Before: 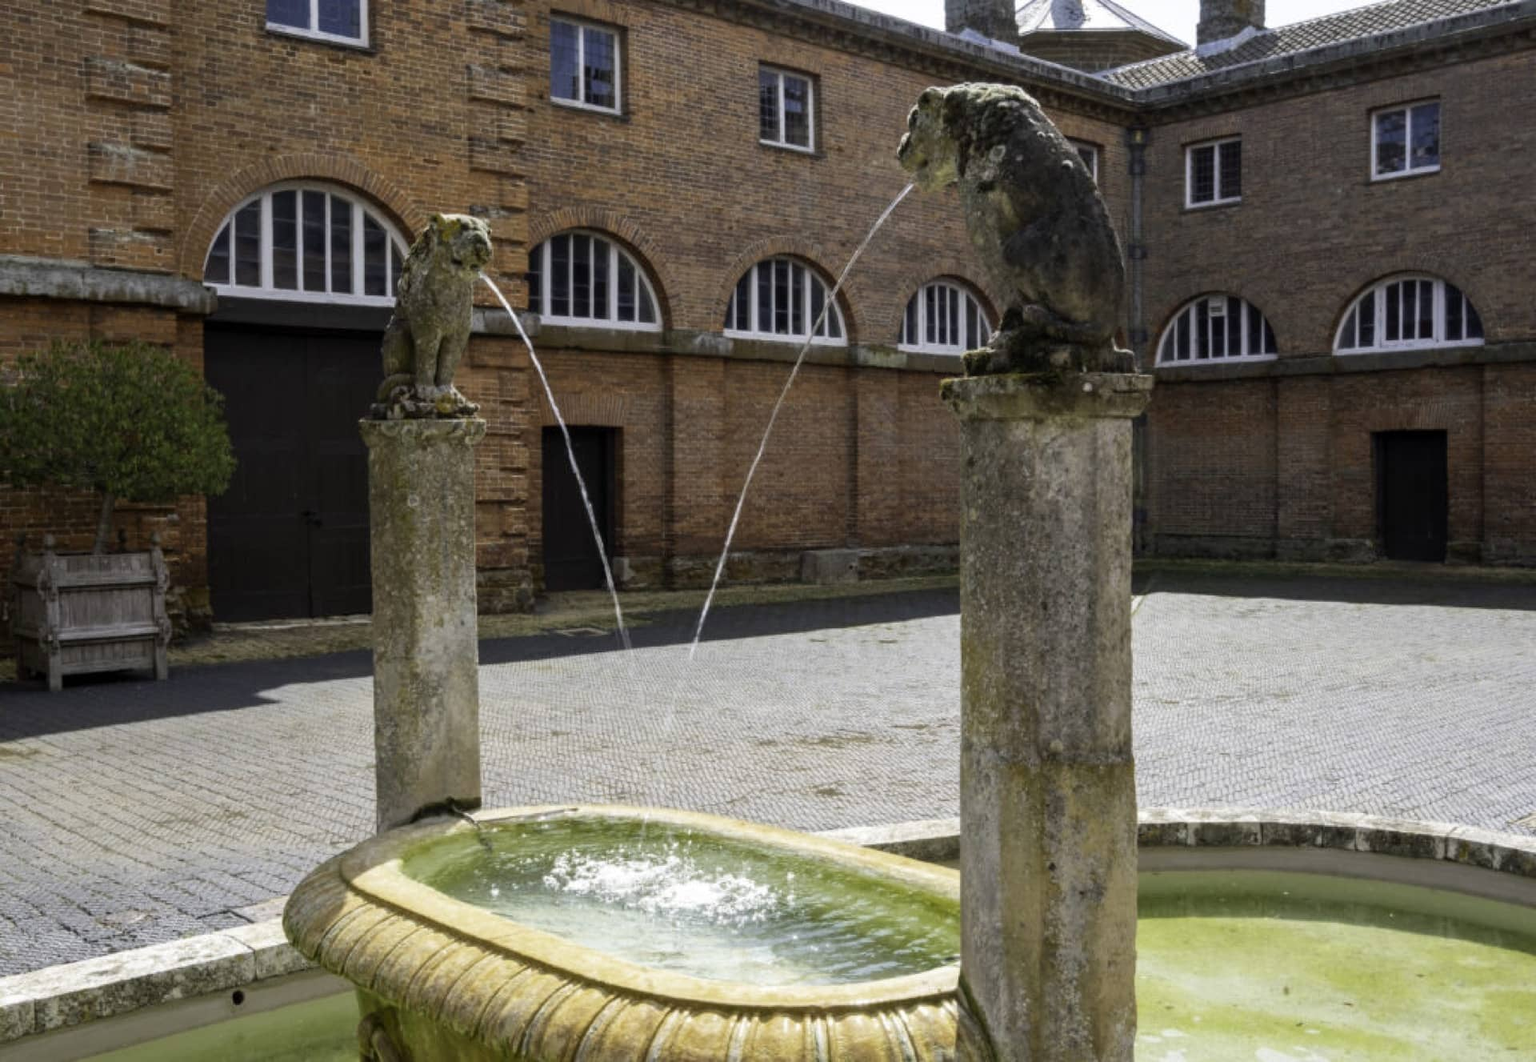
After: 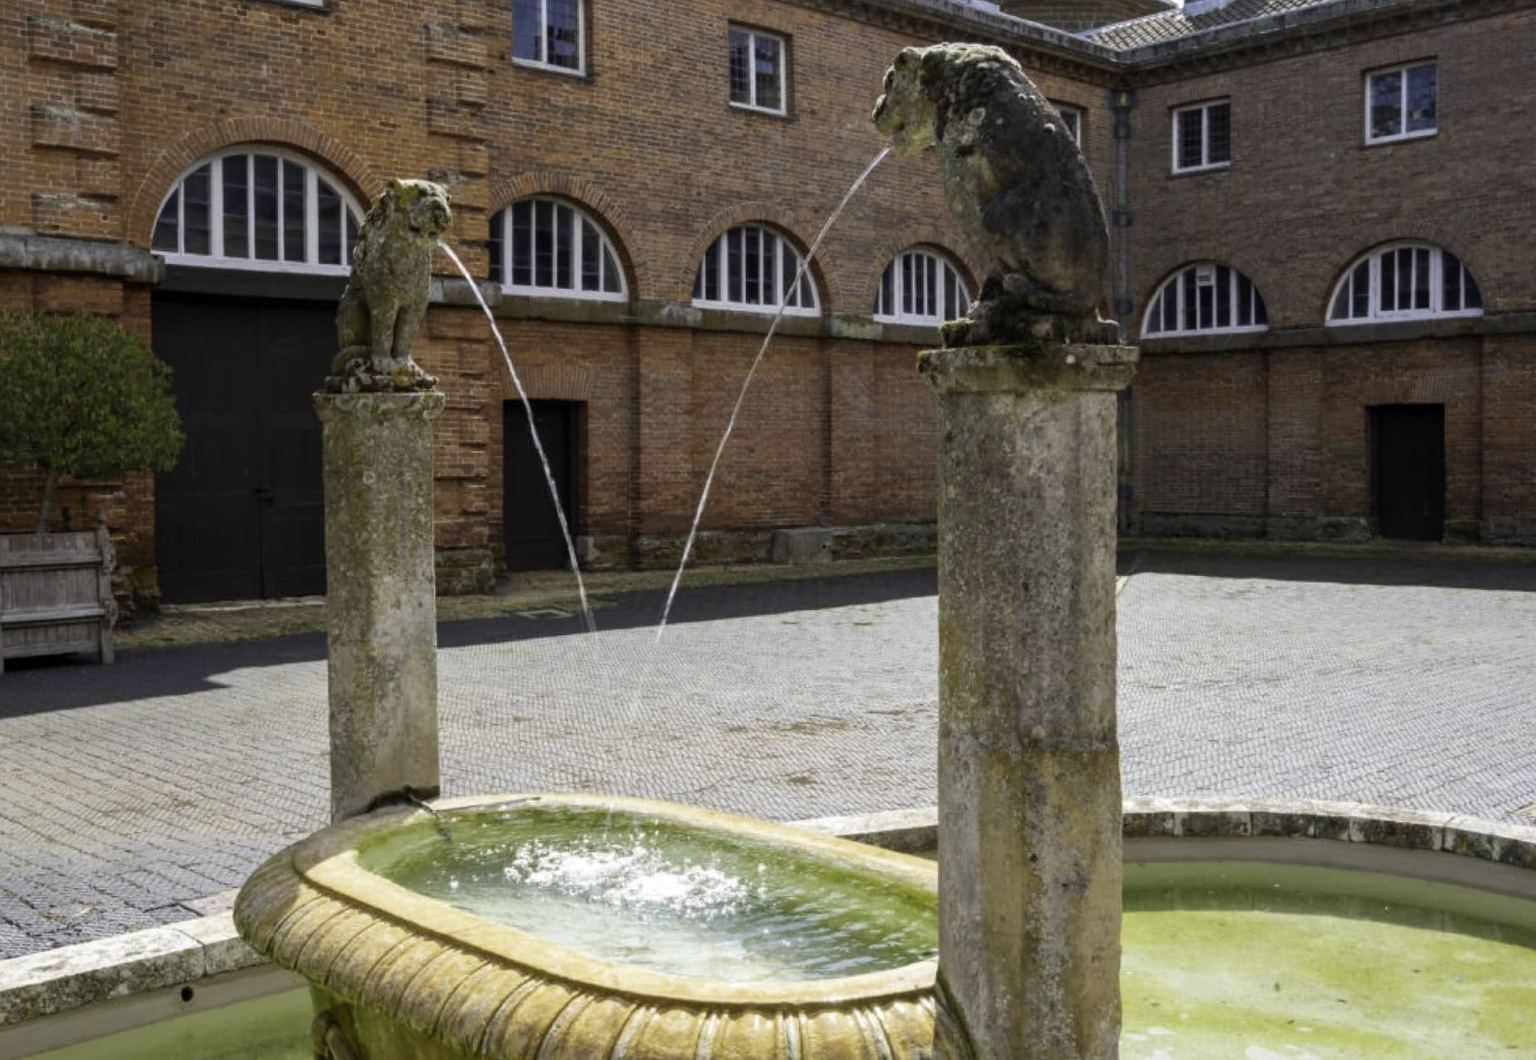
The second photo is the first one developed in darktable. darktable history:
crop and rotate: left 3.82%, top 3.986%
